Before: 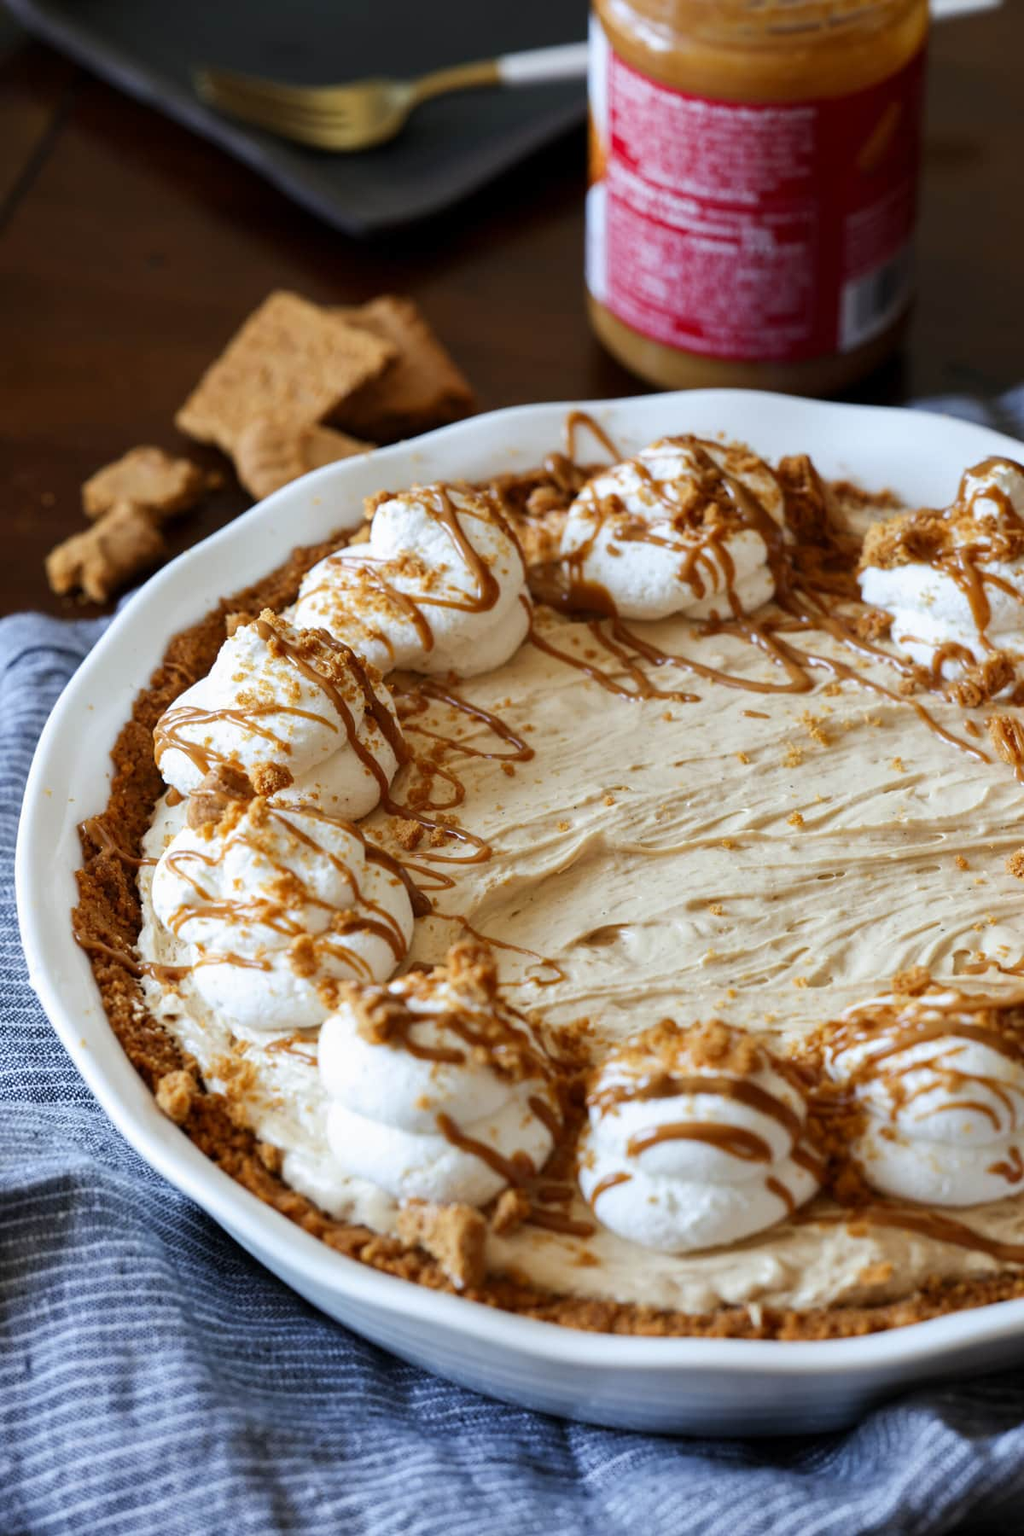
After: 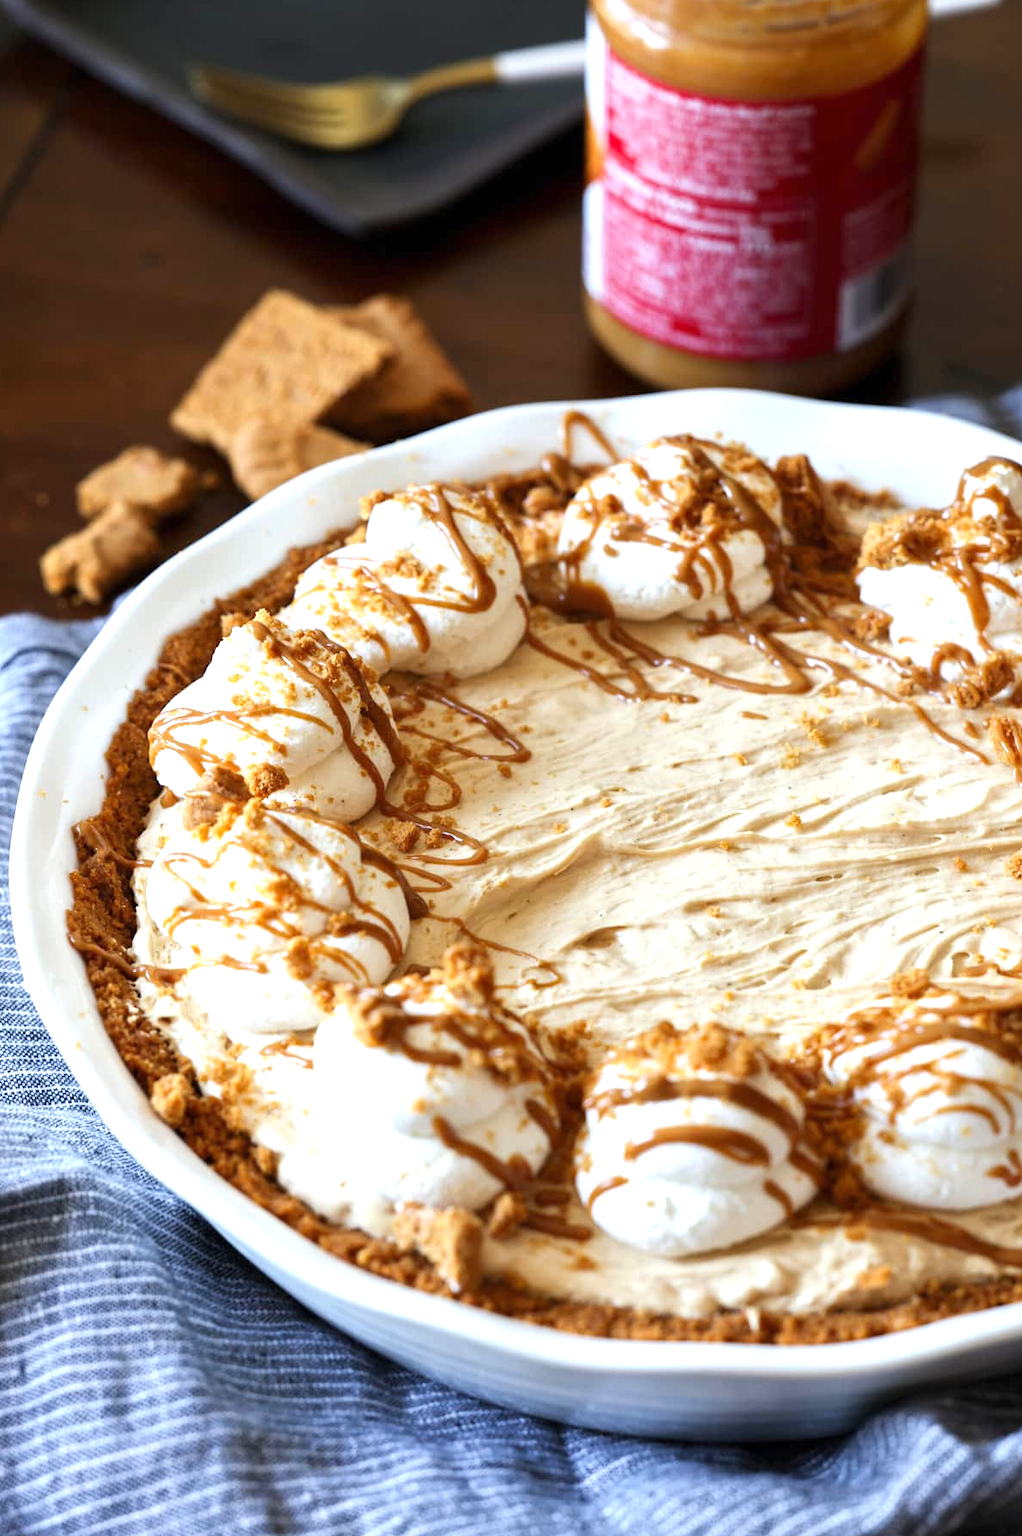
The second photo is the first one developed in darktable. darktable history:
crop and rotate: left 0.614%, top 0.179%, bottom 0.309%
exposure: black level correction 0, exposure 0.7 EV, compensate exposure bias true, compensate highlight preservation false
